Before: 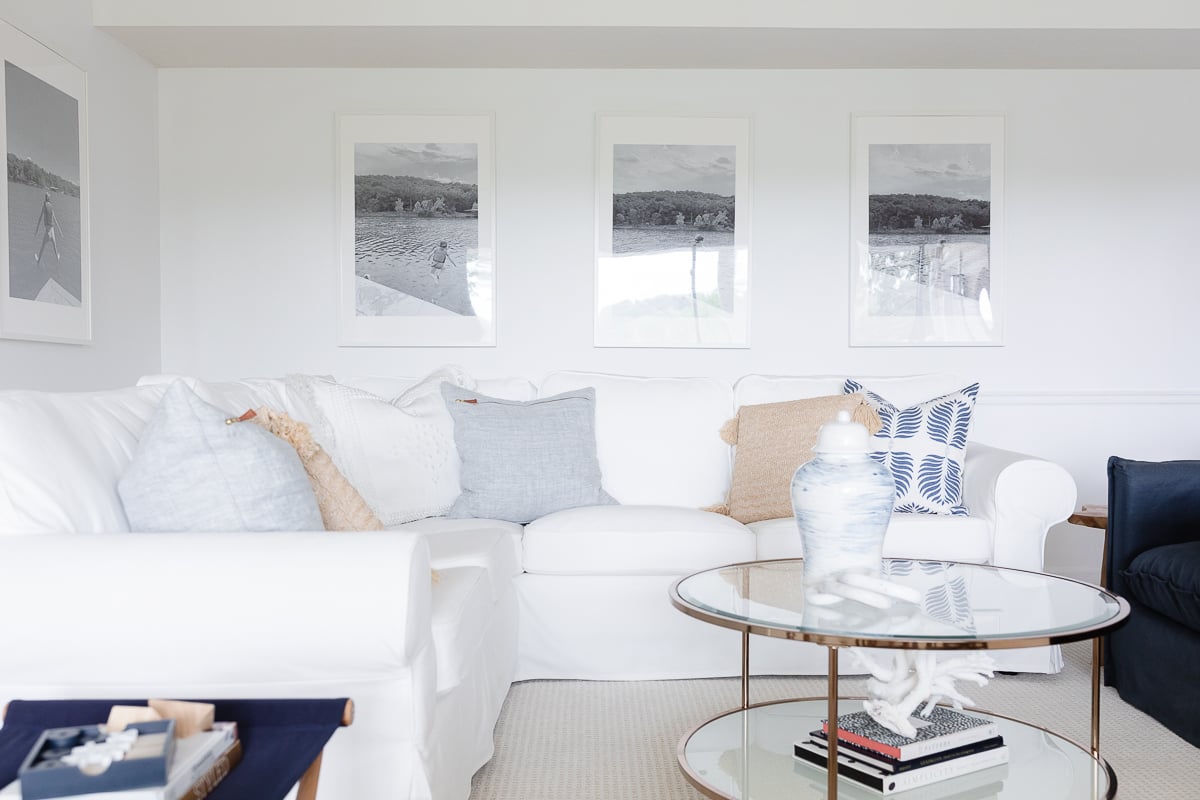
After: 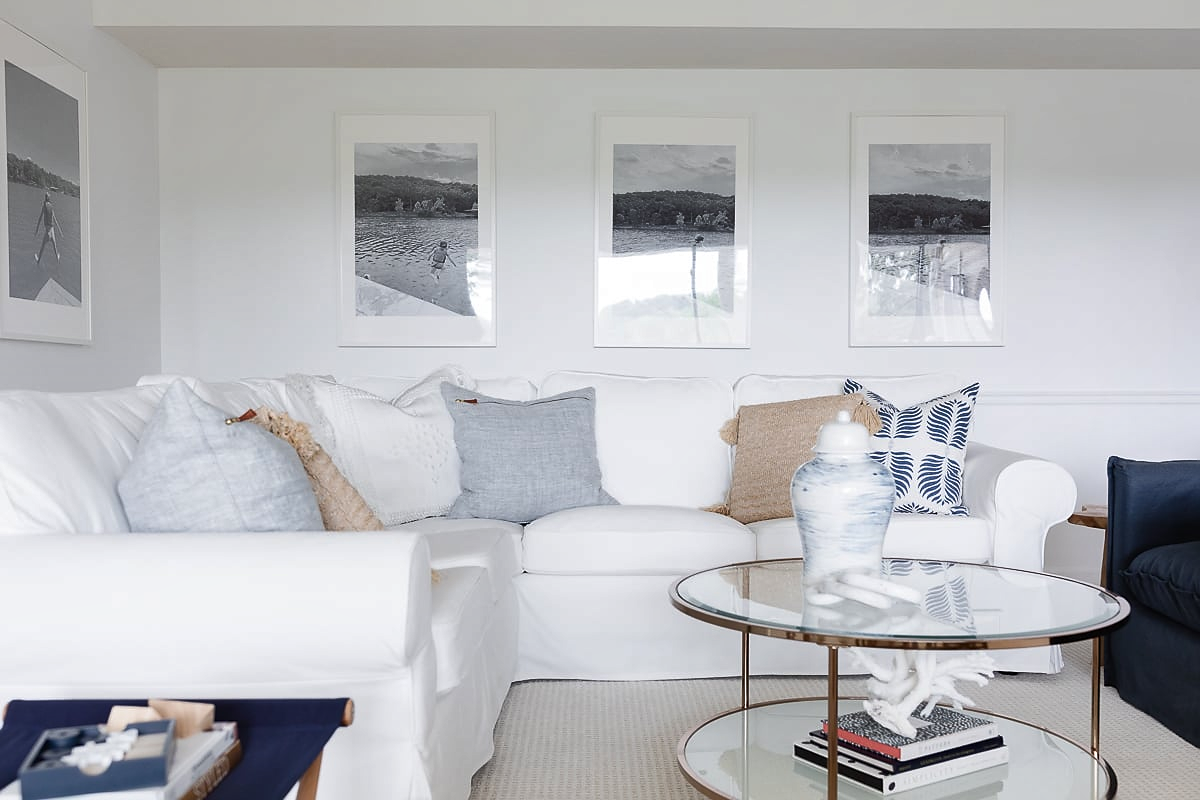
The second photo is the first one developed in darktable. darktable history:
sharpen: radius 1.038, threshold 0.938
shadows and highlights: low approximation 0.01, soften with gaussian
